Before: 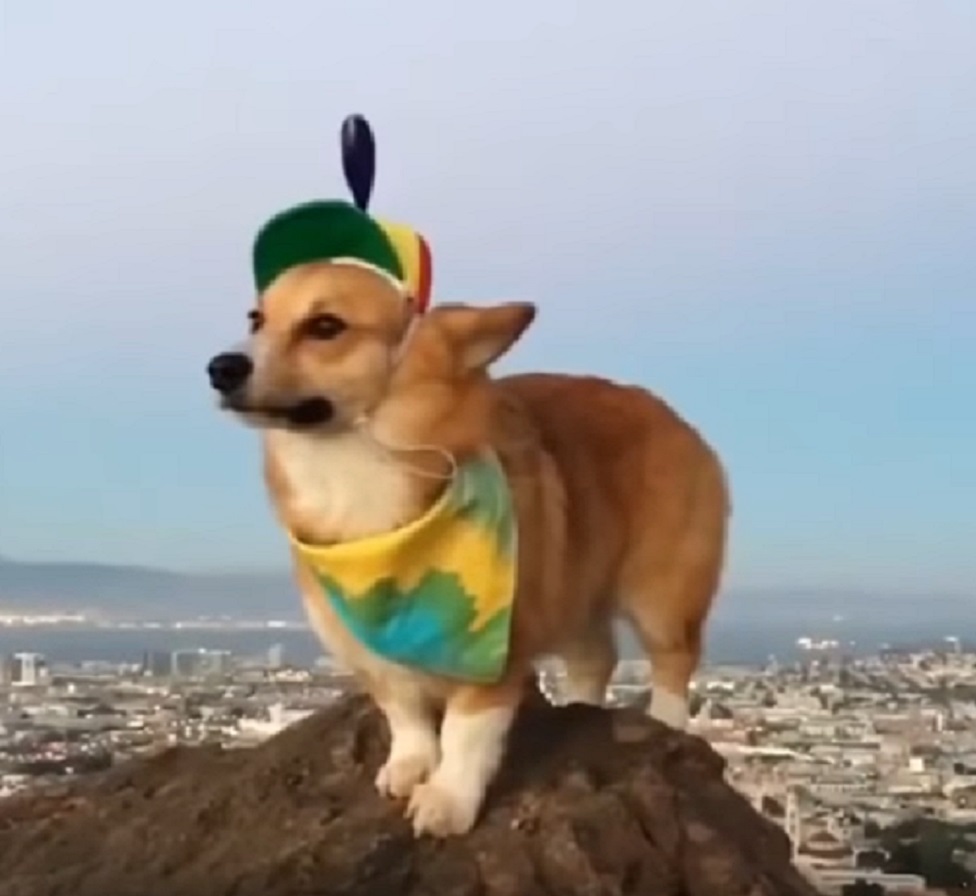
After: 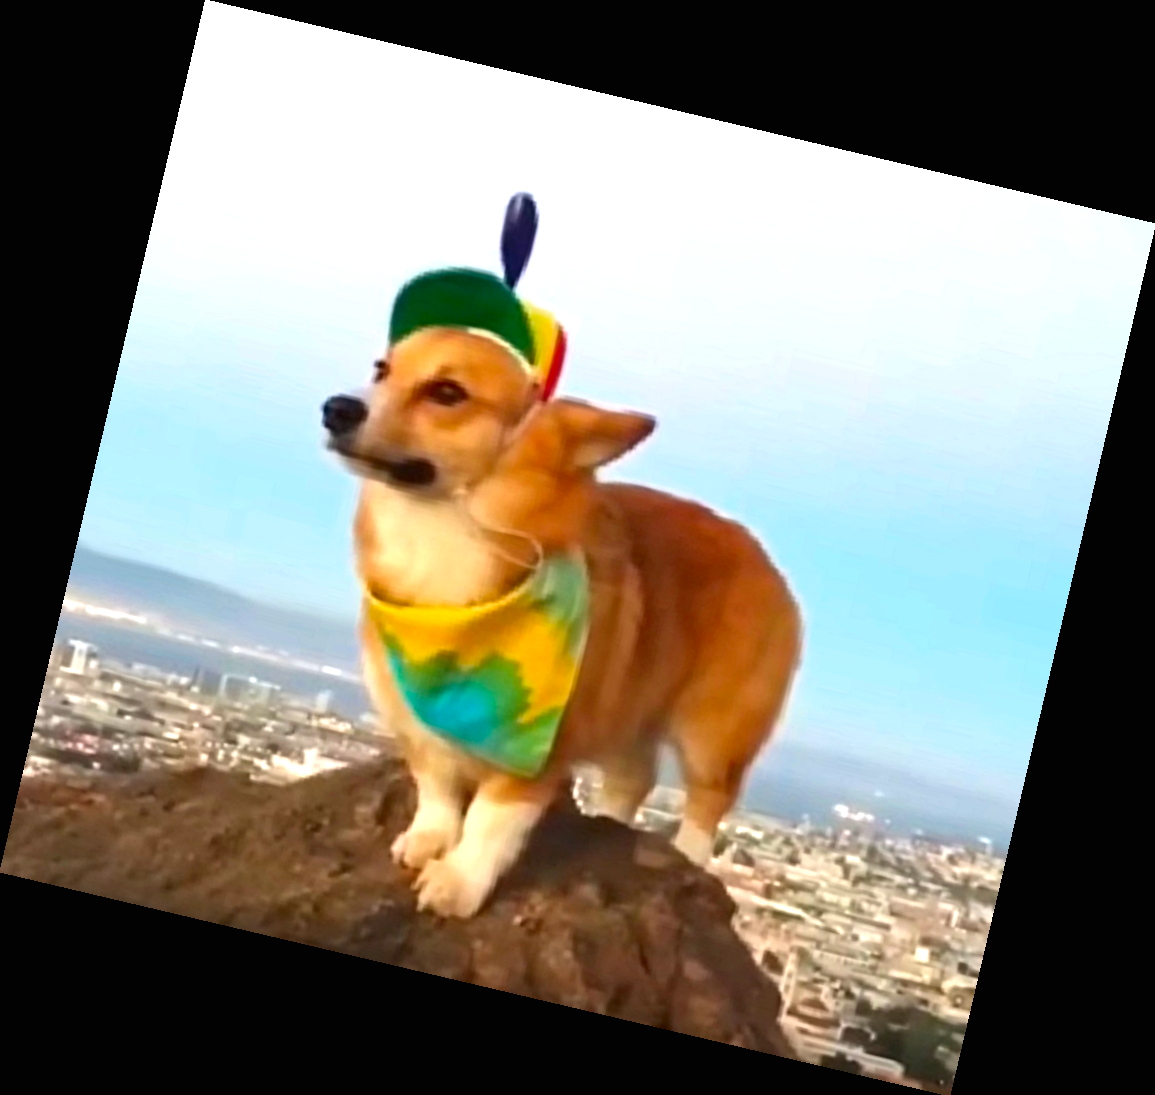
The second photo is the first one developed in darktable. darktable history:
exposure: black level correction 0, exposure 0.9 EV, compensate exposure bias true, compensate highlight preservation false
rotate and perspective: rotation 13.27°, automatic cropping off
color zones: curves: ch0 [(0, 0.425) (0.143, 0.422) (0.286, 0.42) (0.429, 0.419) (0.571, 0.419) (0.714, 0.42) (0.857, 0.422) (1, 0.425)]; ch1 [(0, 0.666) (0.143, 0.669) (0.286, 0.671) (0.429, 0.67) (0.571, 0.67) (0.714, 0.67) (0.857, 0.67) (1, 0.666)]
